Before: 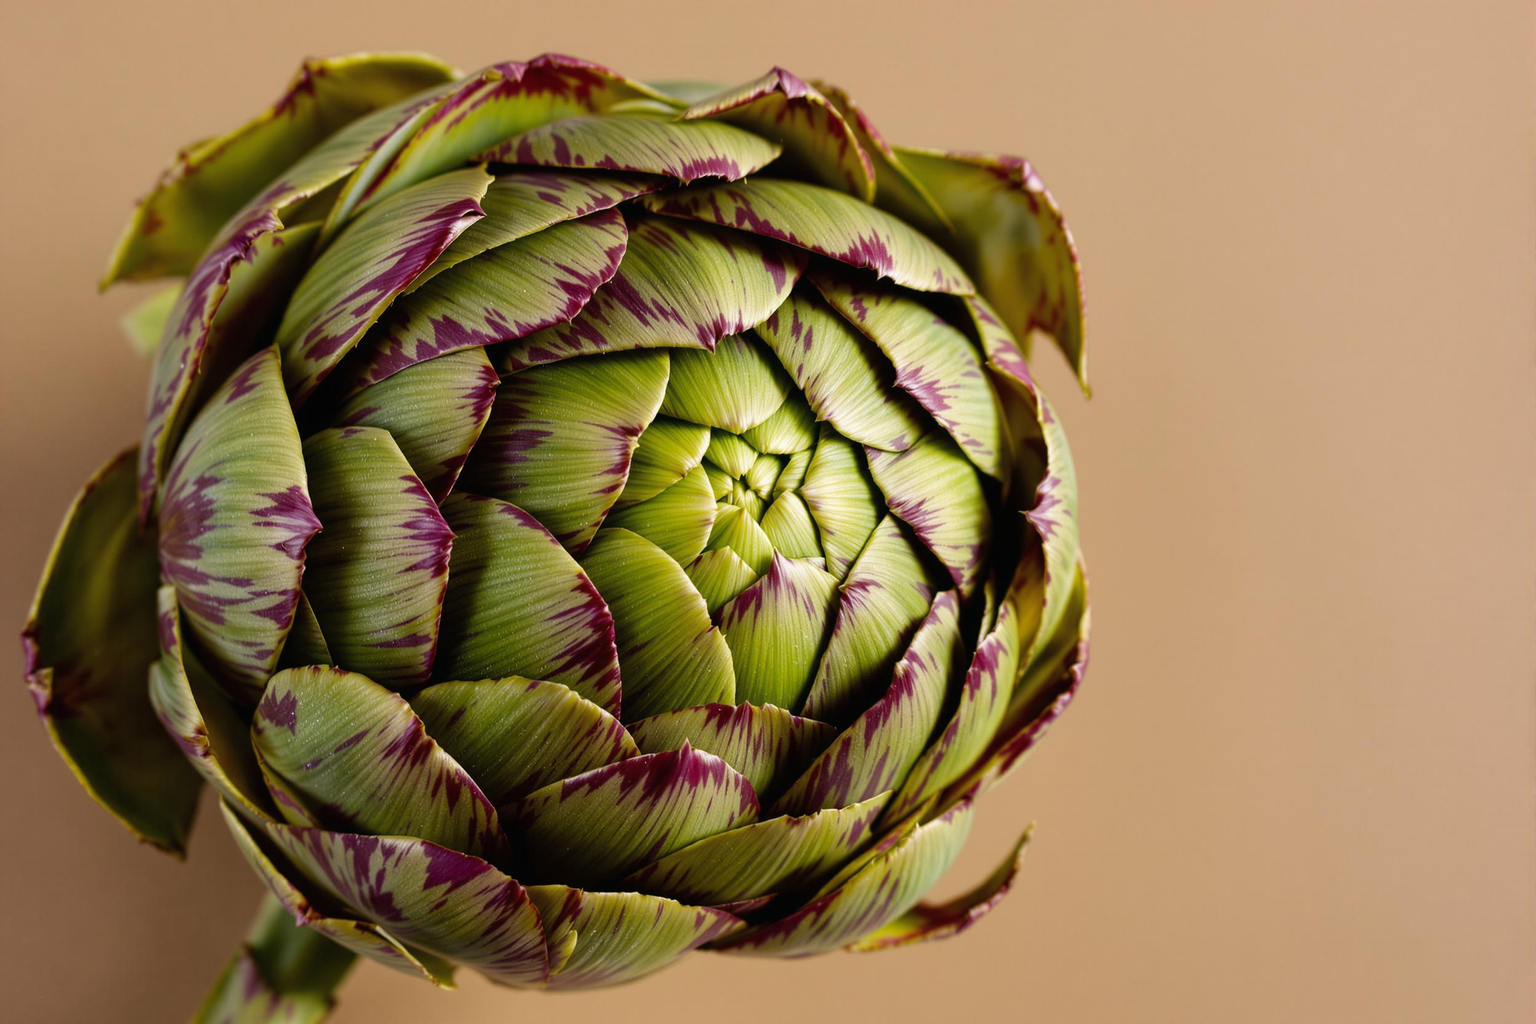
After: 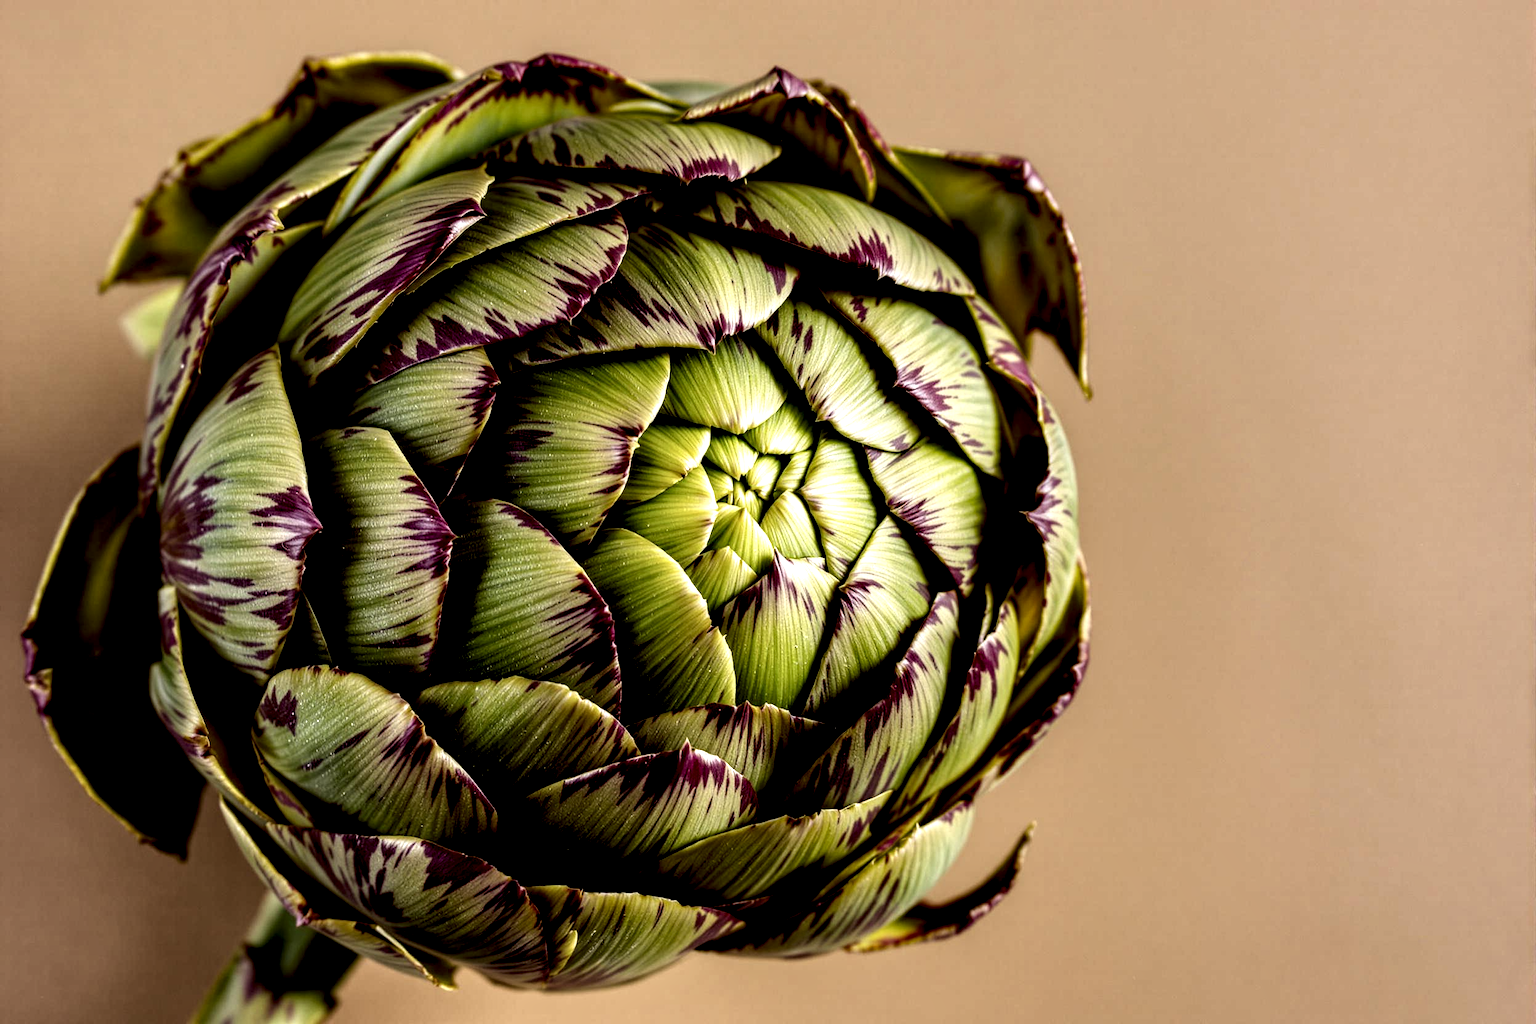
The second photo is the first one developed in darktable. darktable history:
local contrast: shadows 171%, detail 227%
